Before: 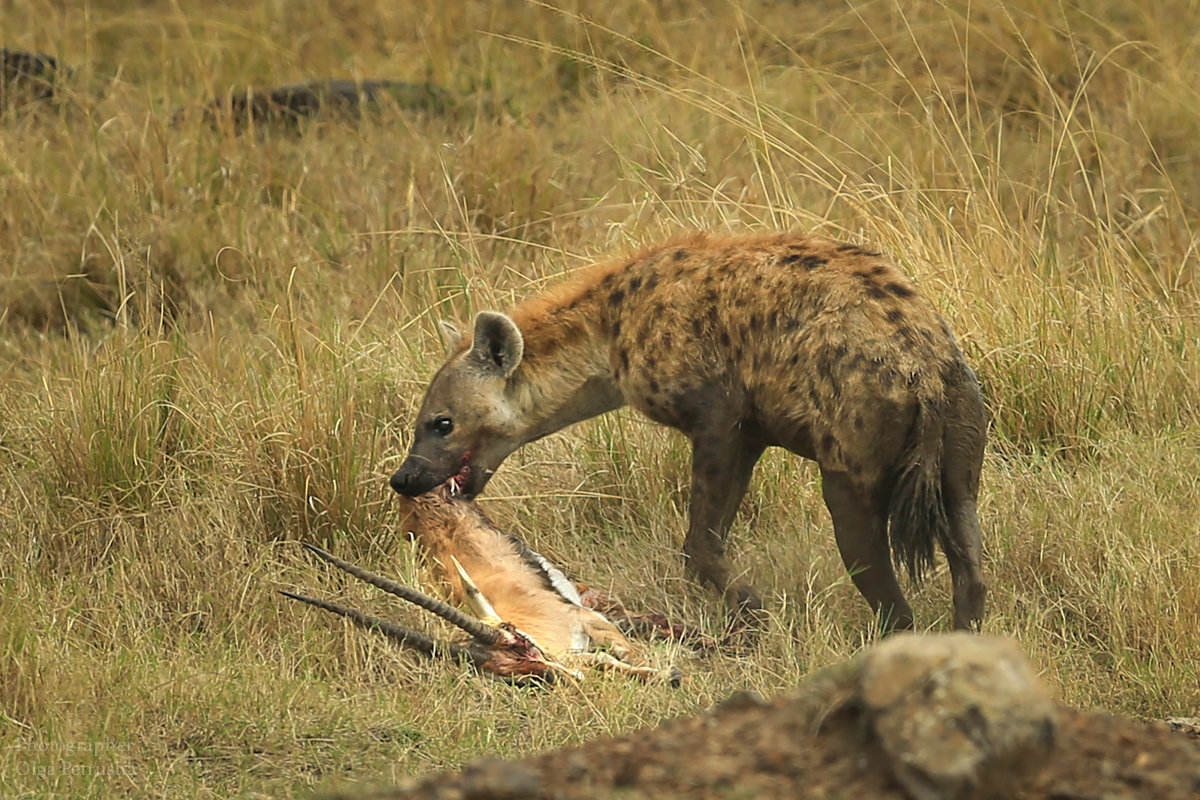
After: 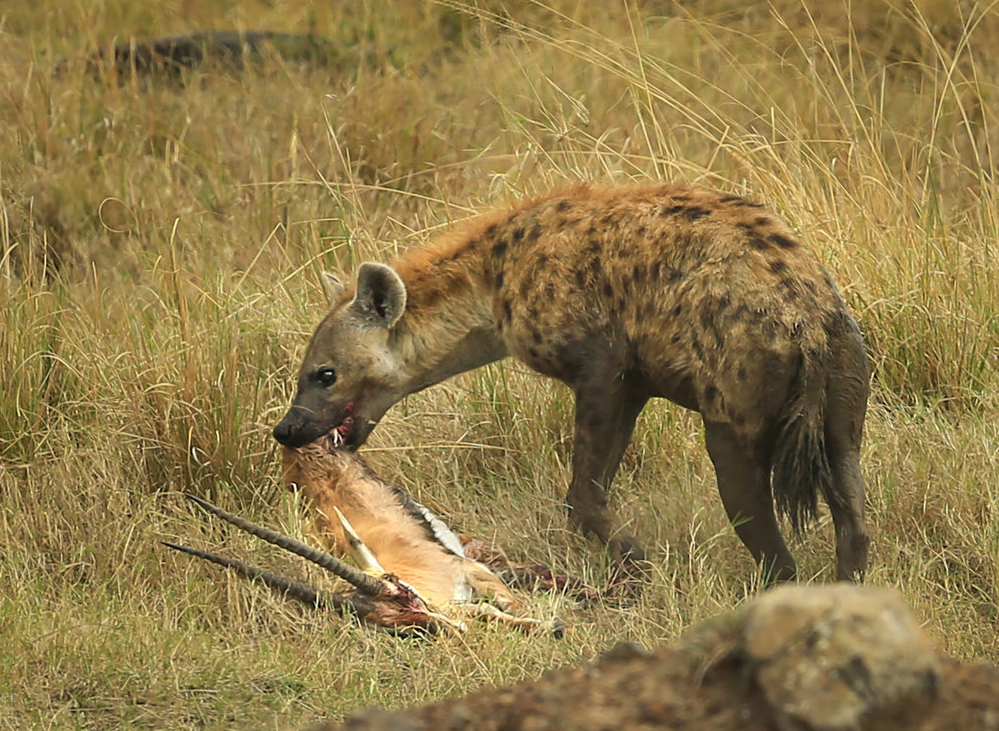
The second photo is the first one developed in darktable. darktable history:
crop: left 9.795%, top 6.247%, right 6.905%, bottom 2.377%
